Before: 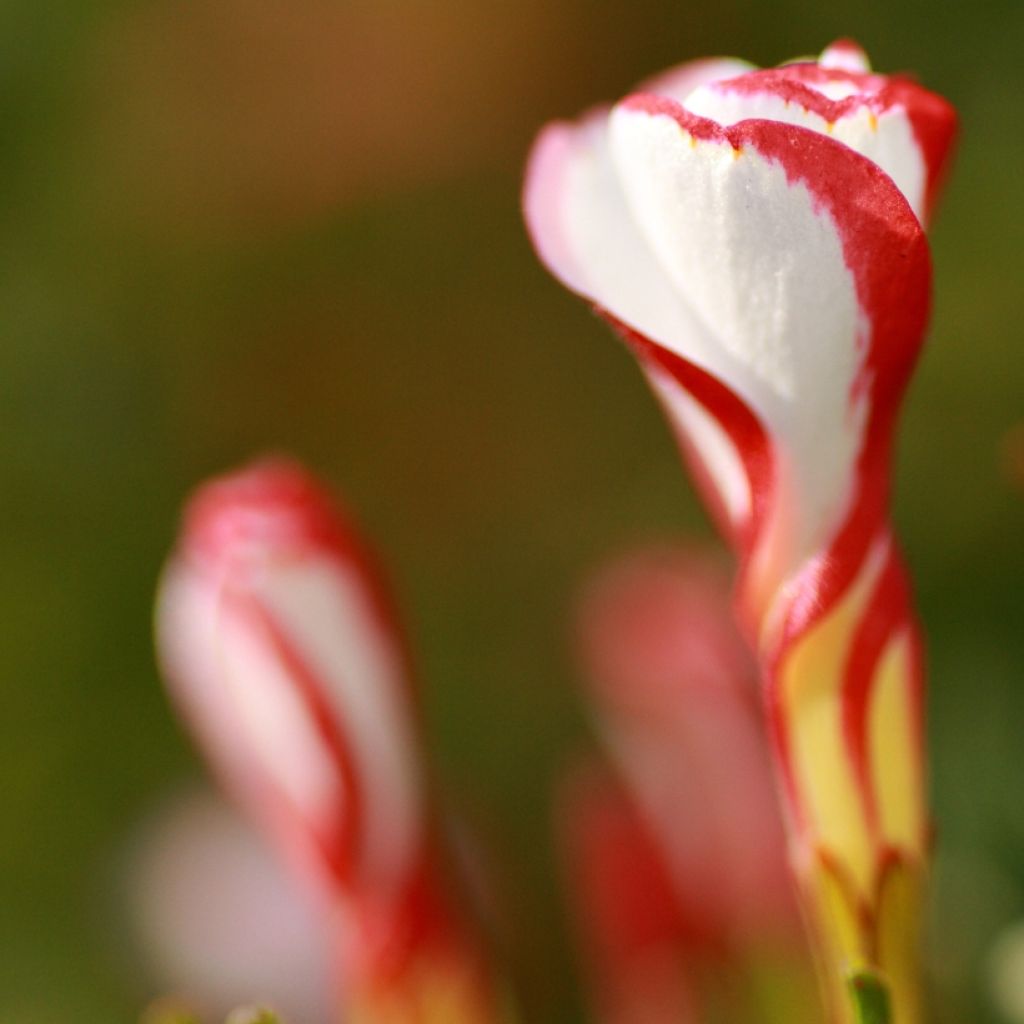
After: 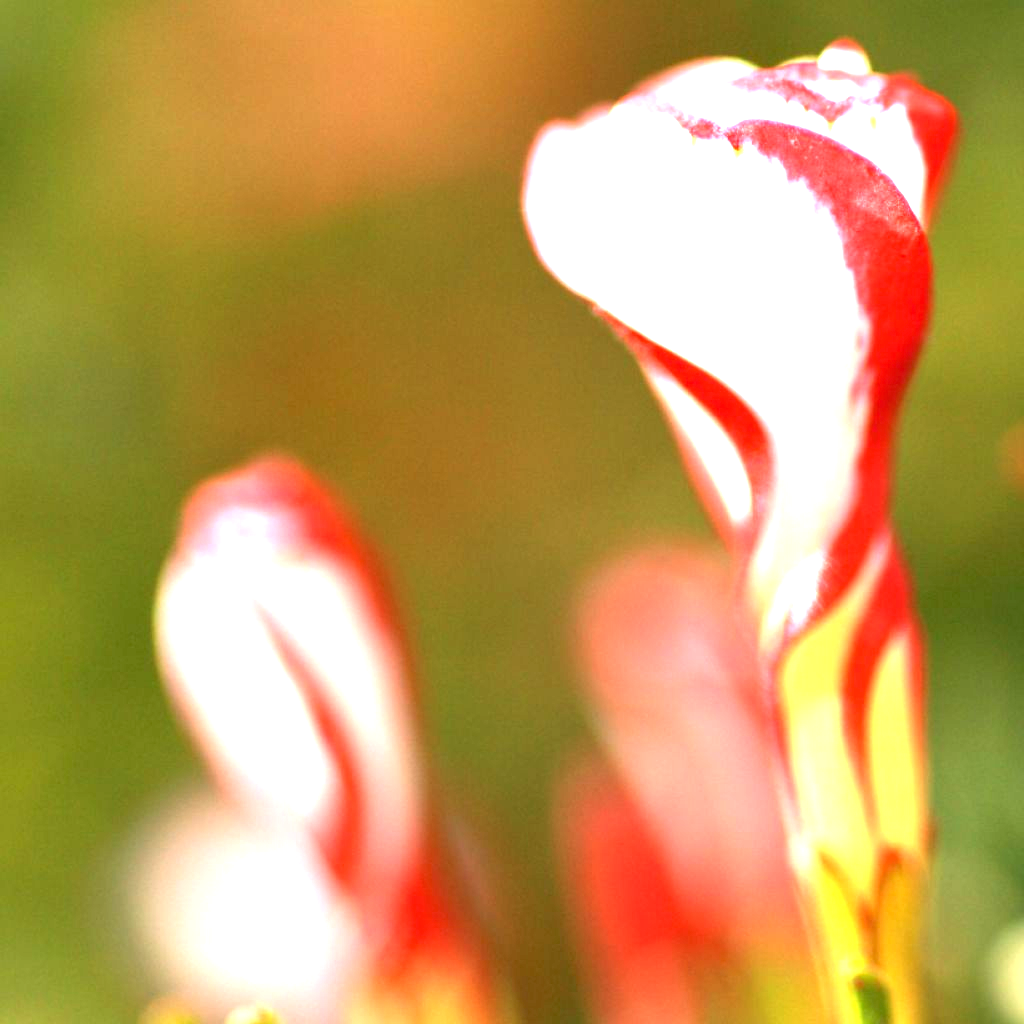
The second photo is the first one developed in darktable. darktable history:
exposure: black level correction 0, exposure 1.935 EV, compensate exposure bias true, compensate highlight preservation false
